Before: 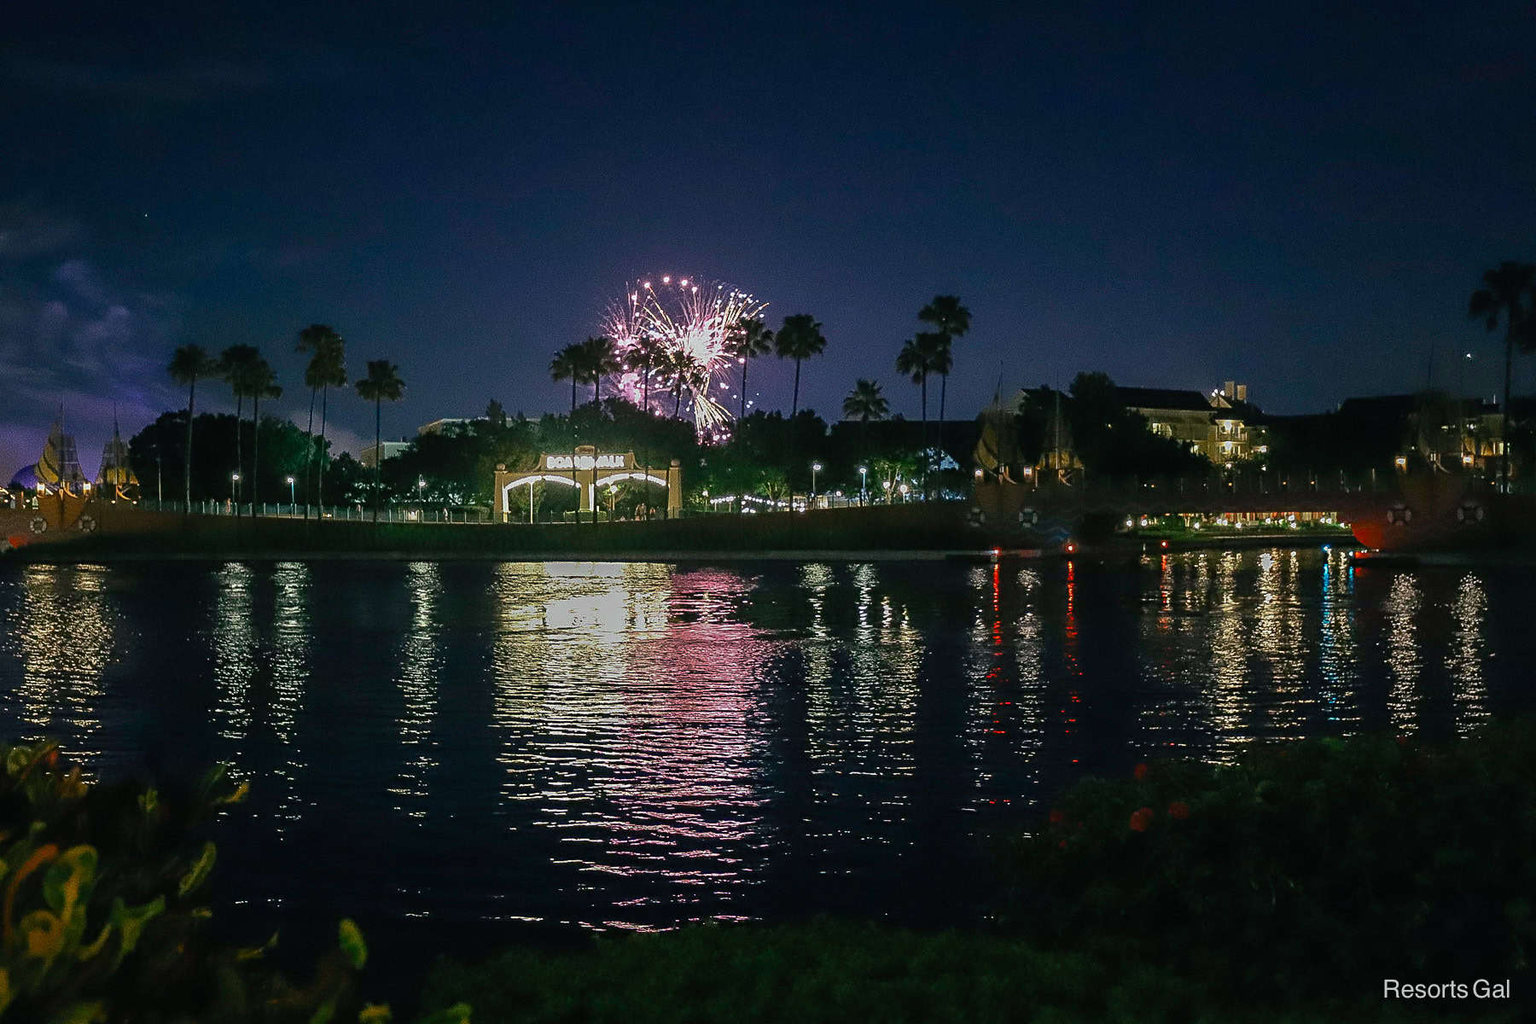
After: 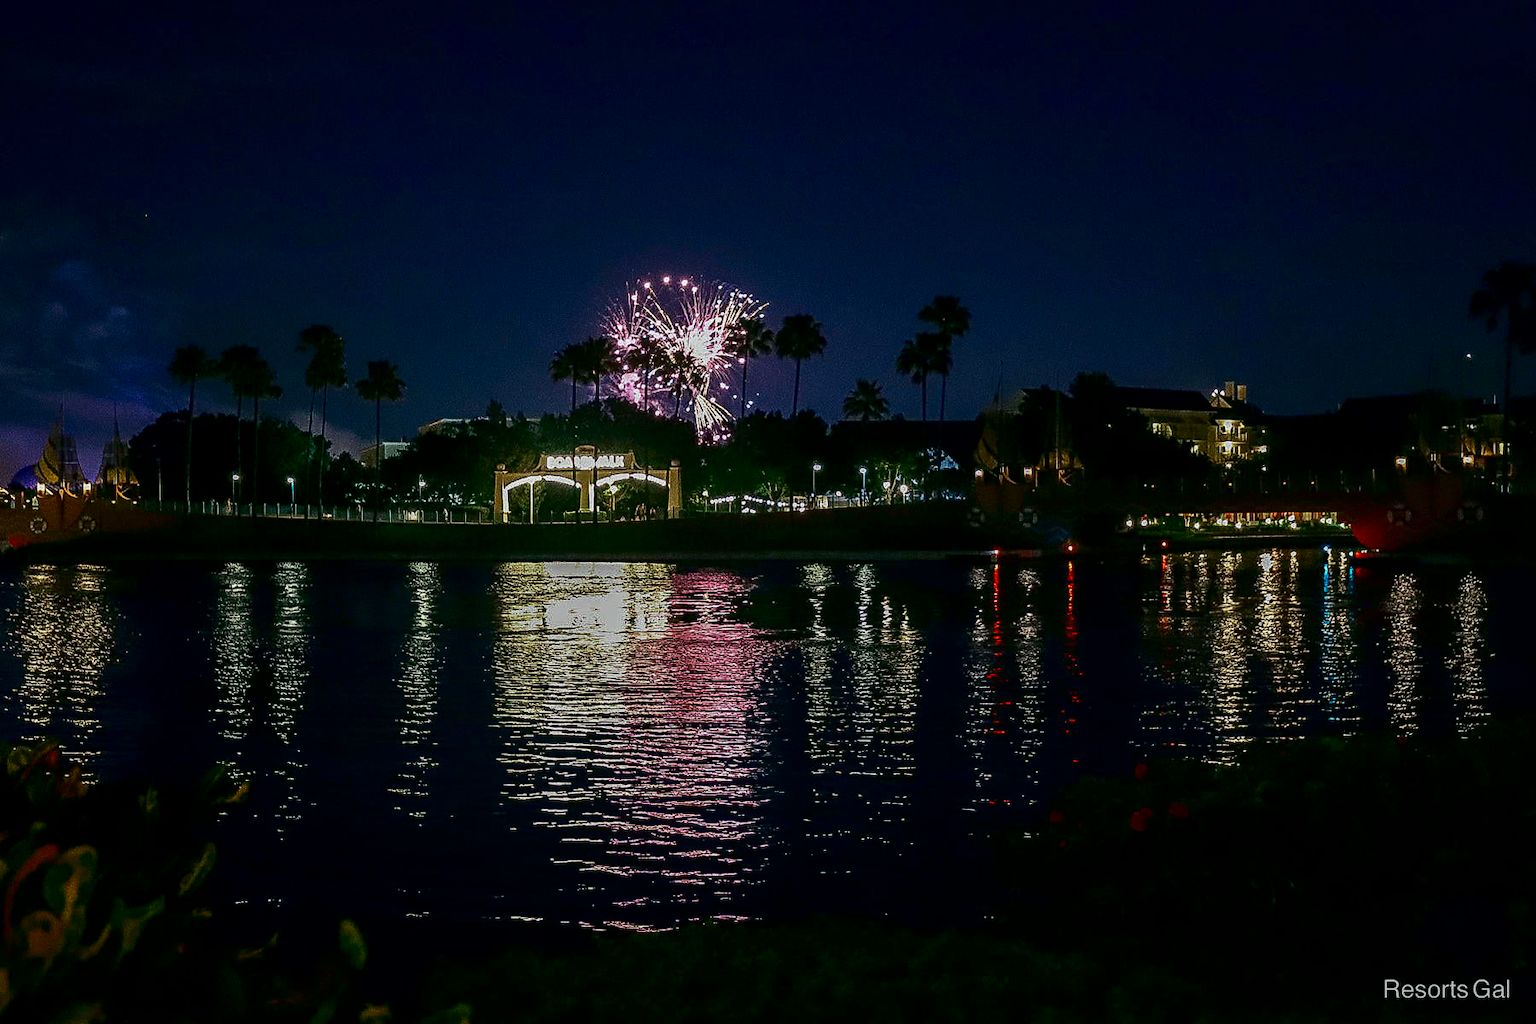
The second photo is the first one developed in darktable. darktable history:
contrast brightness saturation: contrast 0.194, brightness -0.223, saturation 0.118
local contrast: detail 130%
